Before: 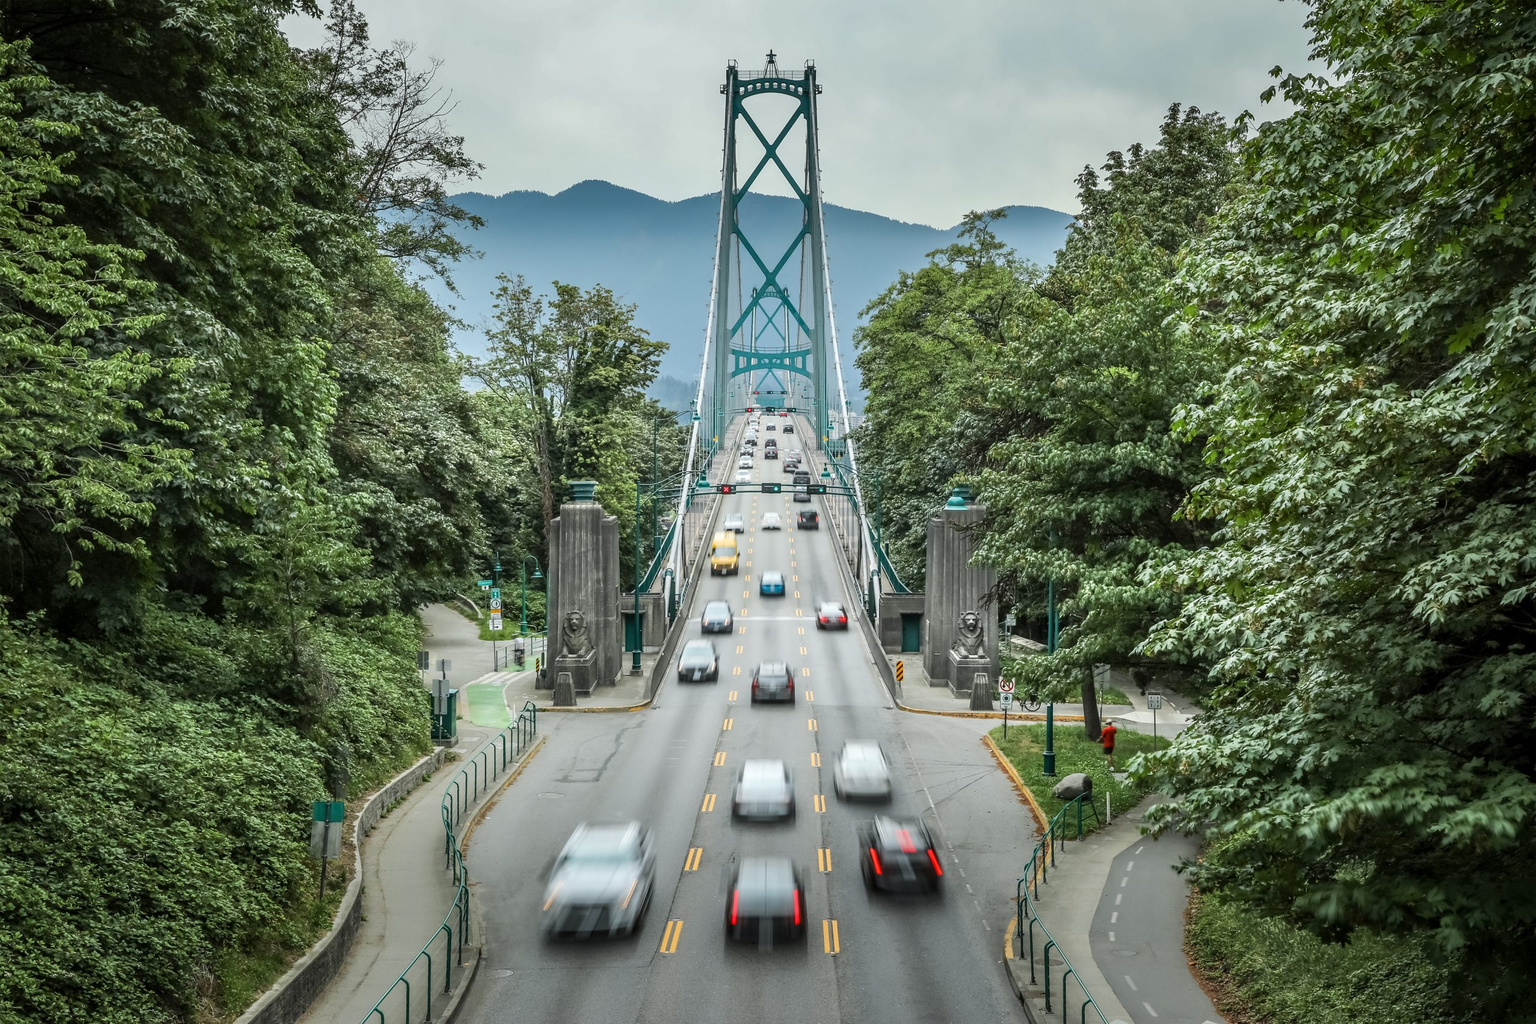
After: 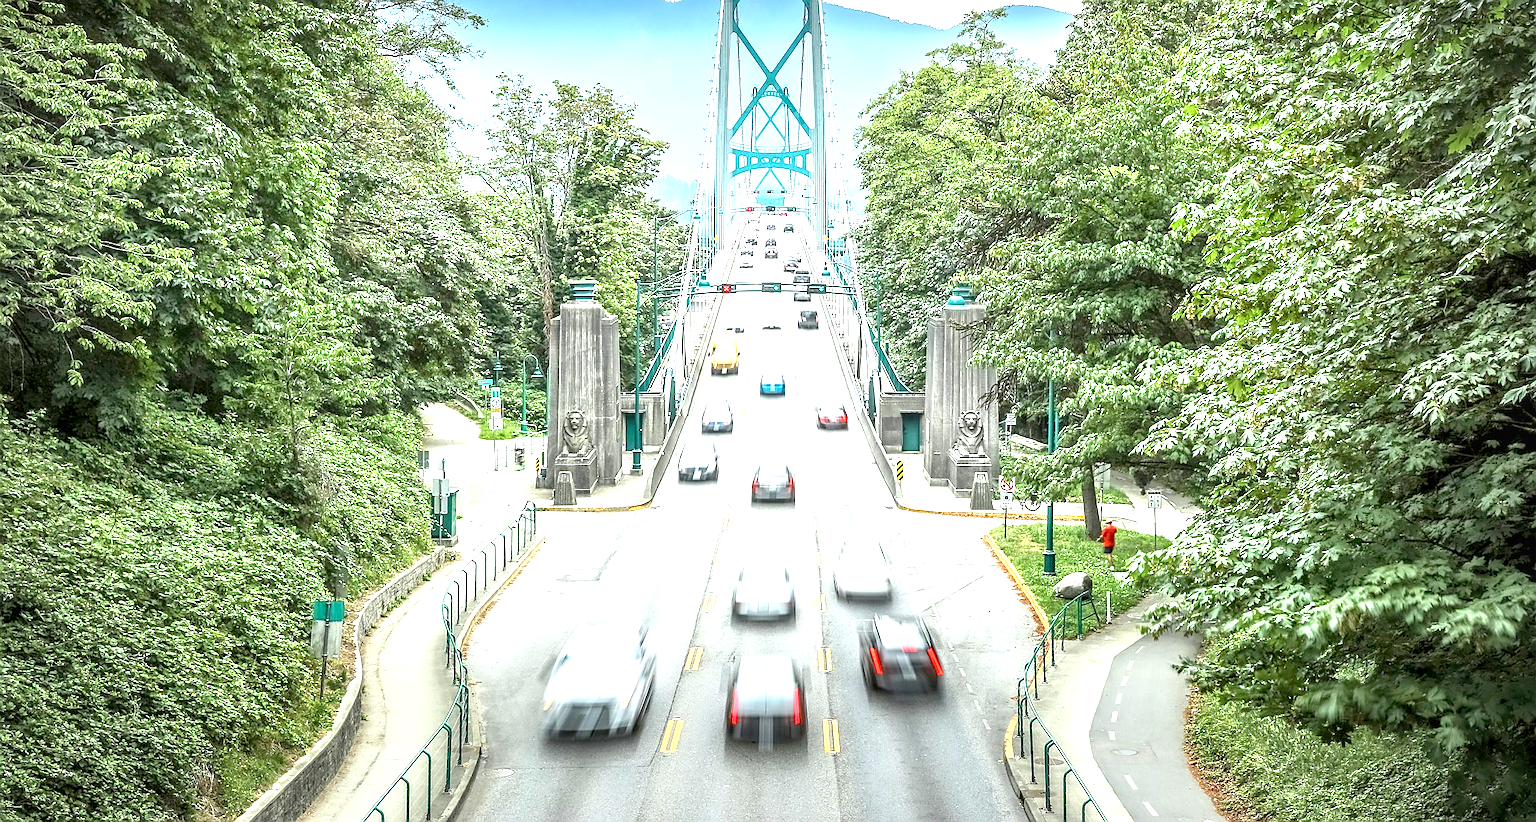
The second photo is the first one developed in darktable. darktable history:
exposure: black level correction 0.001, exposure 1.723 EV, compensate highlight preservation false
crop and rotate: top 19.633%
local contrast: on, module defaults
levels: black 0.039%, levels [0, 0.445, 1]
vignetting: fall-off start 74.64%, fall-off radius 66.52%, brightness -0.477
sharpen: radius 1.383, amount 1.236, threshold 0.644
